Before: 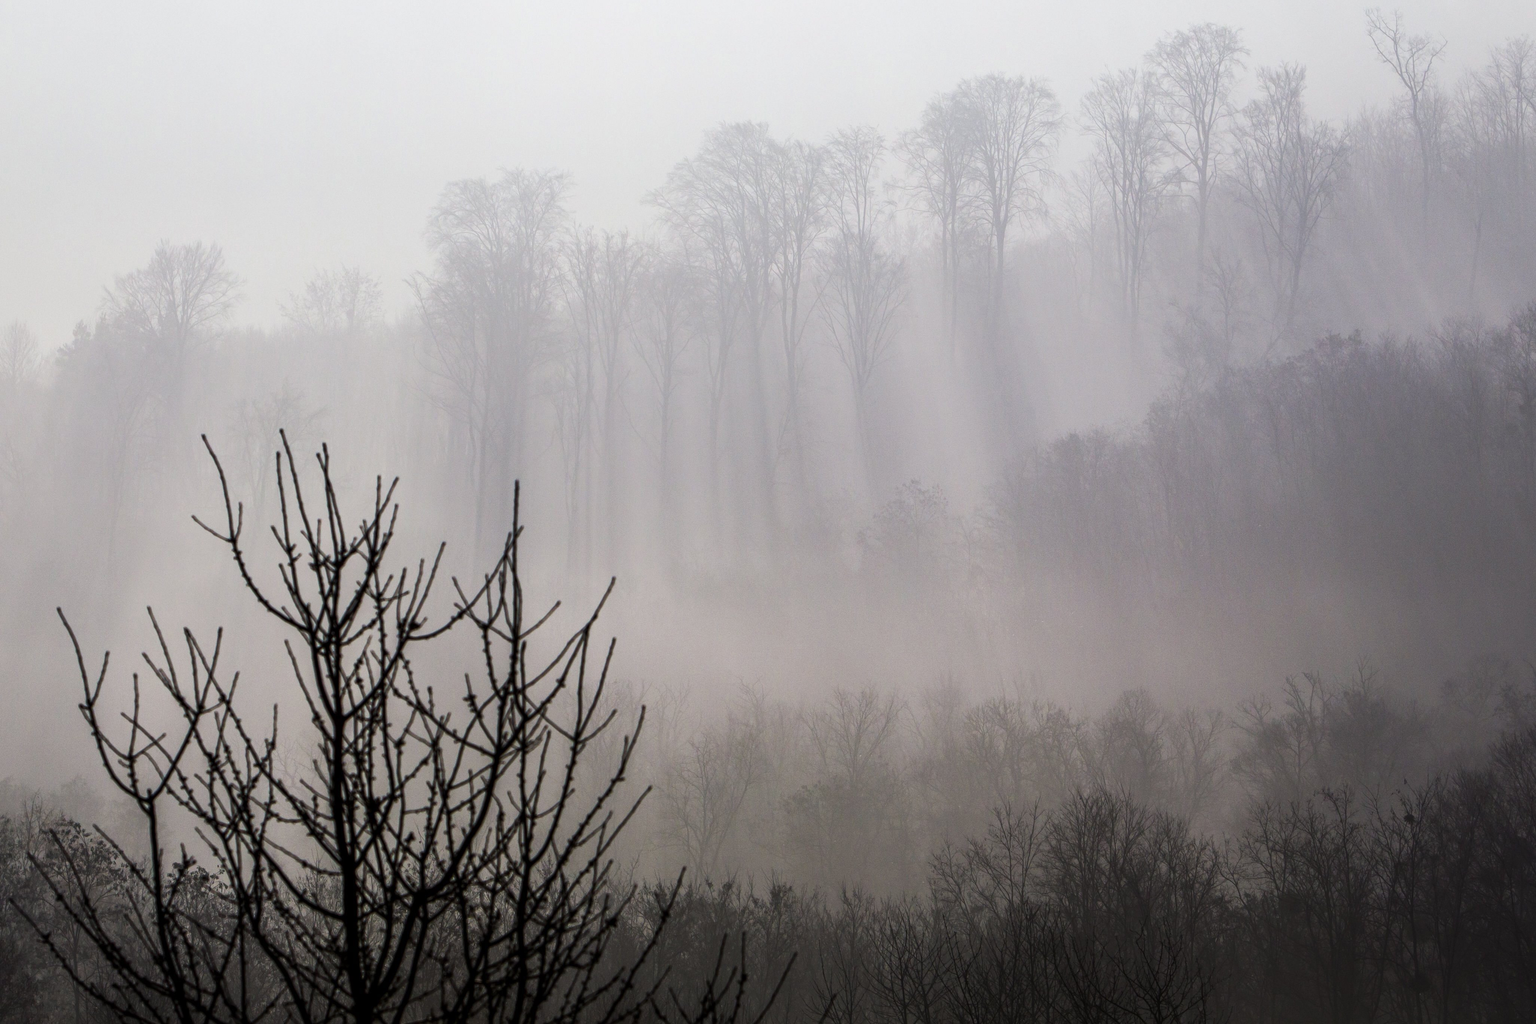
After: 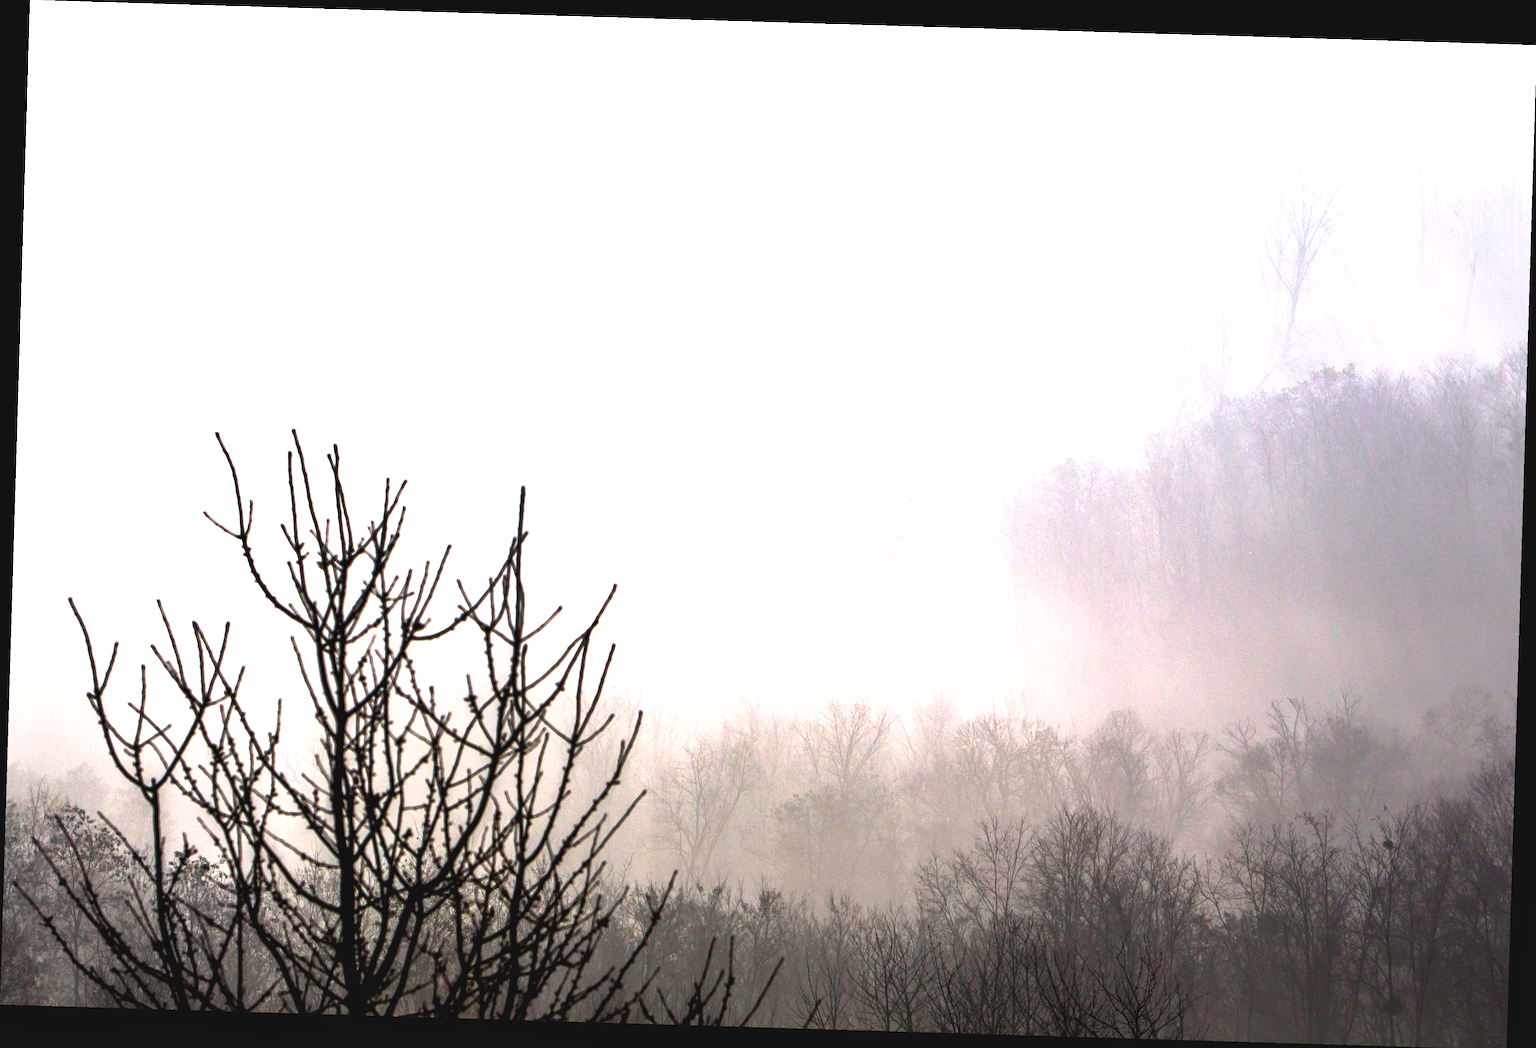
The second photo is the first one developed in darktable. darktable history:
contrast brightness saturation: contrast -0.11
rotate and perspective: rotation 1.72°, automatic cropping off
exposure: black level correction 0.001, exposure 1.822 EV, compensate exposure bias true, compensate highlight preservation false
shadows and highlights: shadows 20.91, highlights -35.45, soften with gaussian
